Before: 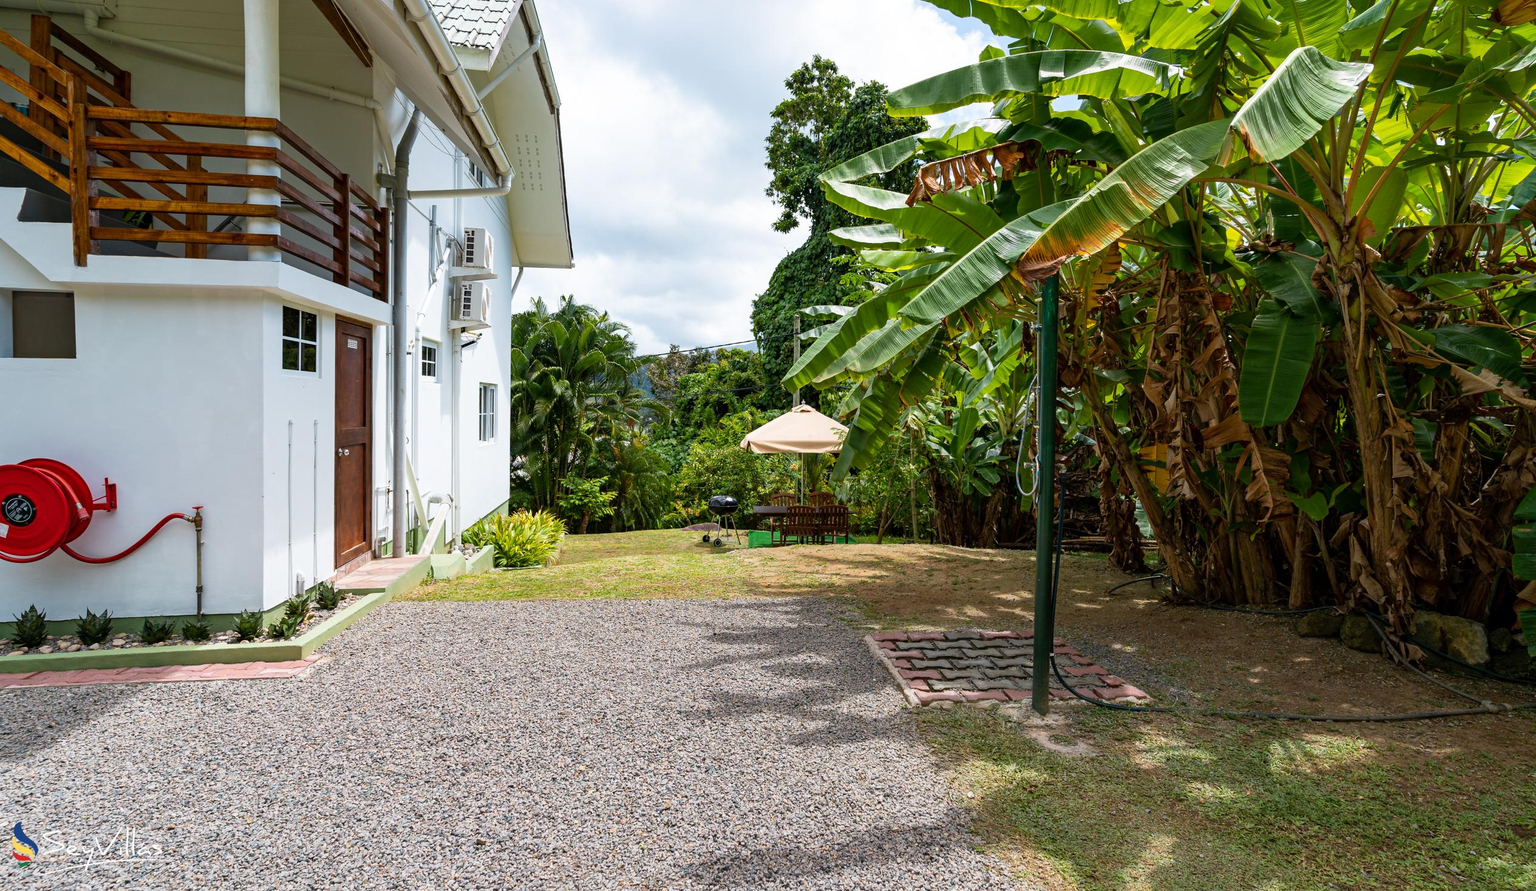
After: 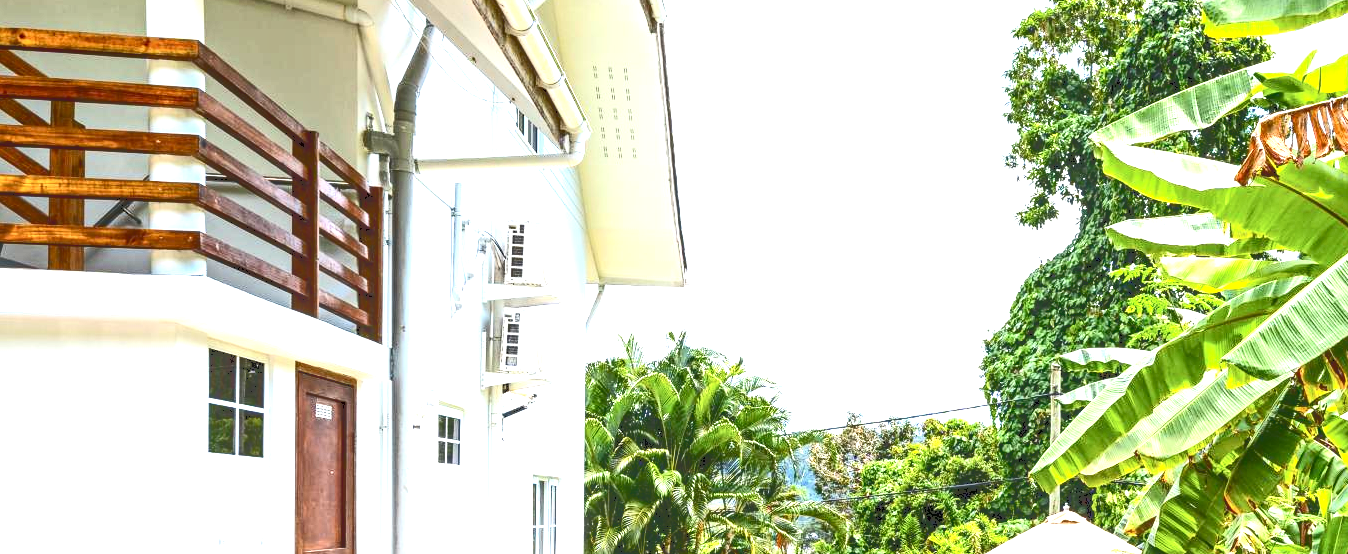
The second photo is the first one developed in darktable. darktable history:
local contrast: on, module defaults
exposure: black level correction 0.001, exposure 1.738 EV, compensate highlight preservation false
crop: left 10.188%, top 10.601%, right 36.52%, bottom 51.607%
tone curve: curves: ch0 [(0, 0) (0.003, 0.183) (0.011, 0.183) (0.025, 0.184) (0.044, 0.188) (0.069, 0.197) (0.1, 0.204) (0.136, 0.212) (0.177, 0.226) (0.224, 0.24) (0.277, 0.273) (0.335, 0.322) (0.399, 0.388) (0.468, 0.468) (0.543, 0.579) (0.623, 0.686) (0.709, 0.792) (0.801, 0.877) (0.898, 0.939) (1, 1)], color space Lab, independent channels, preserve colors none
